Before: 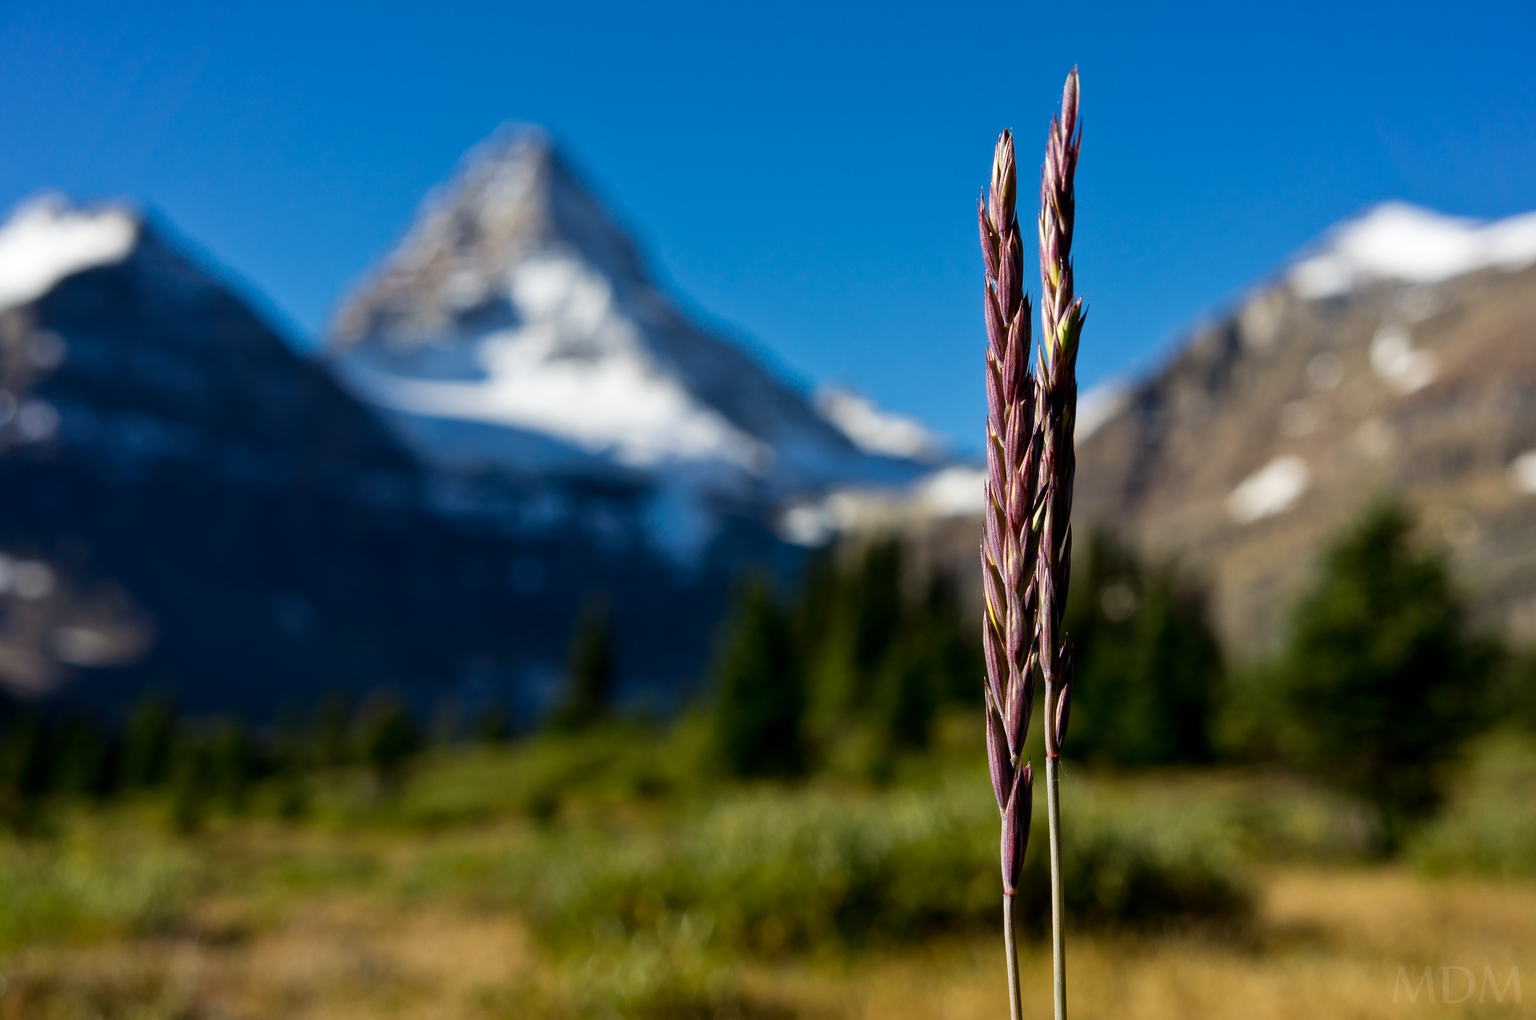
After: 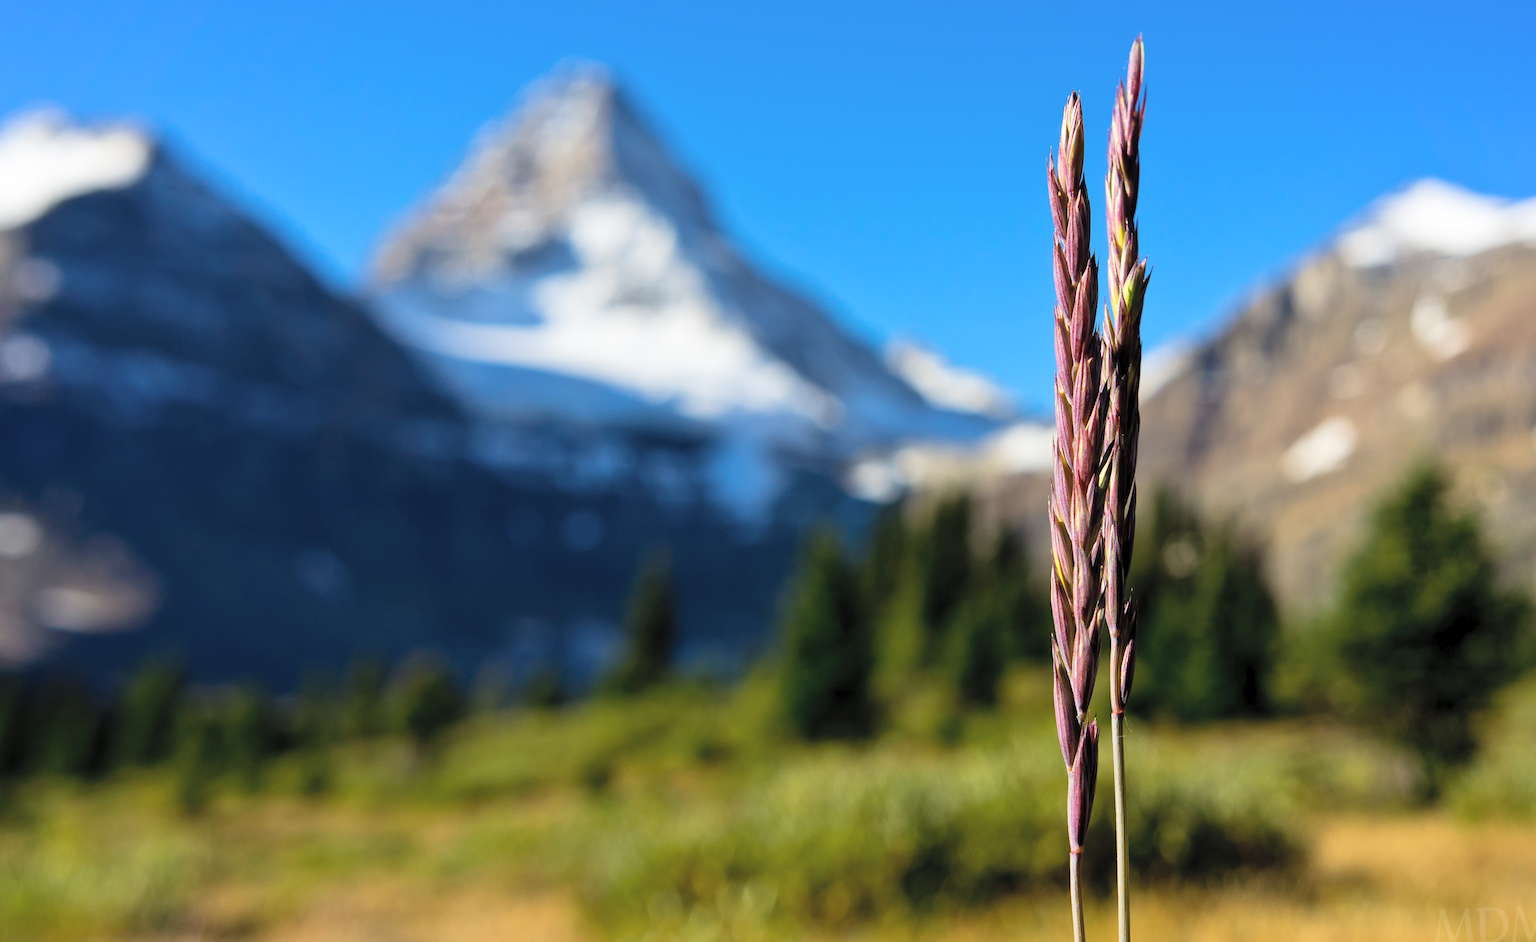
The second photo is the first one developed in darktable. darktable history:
rotate and perspective: rotation -0.013°, lens shift (vertical) -0.027, lens shift (horizontal) 0.178, crop left 0.016, crop right 0.989, crop top 0.082, crop bottom 0.918
crop and rotate: angle -0.5°
contrast brightness saturation: contrast 0.1, brightness 0.3, saturation 0.14
